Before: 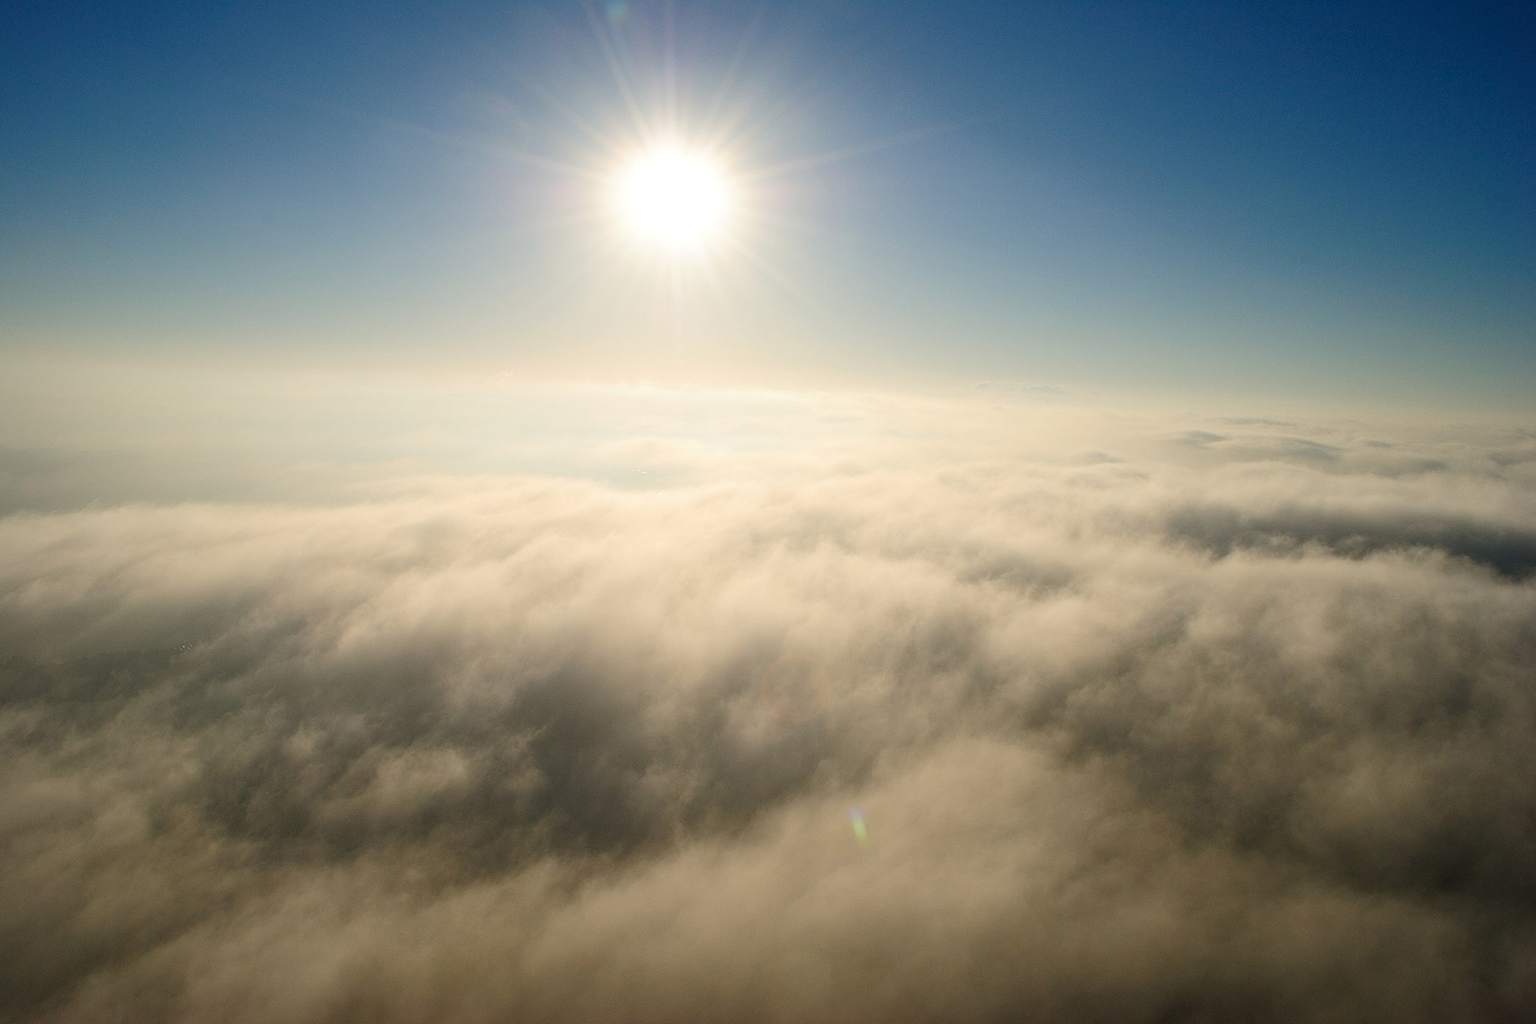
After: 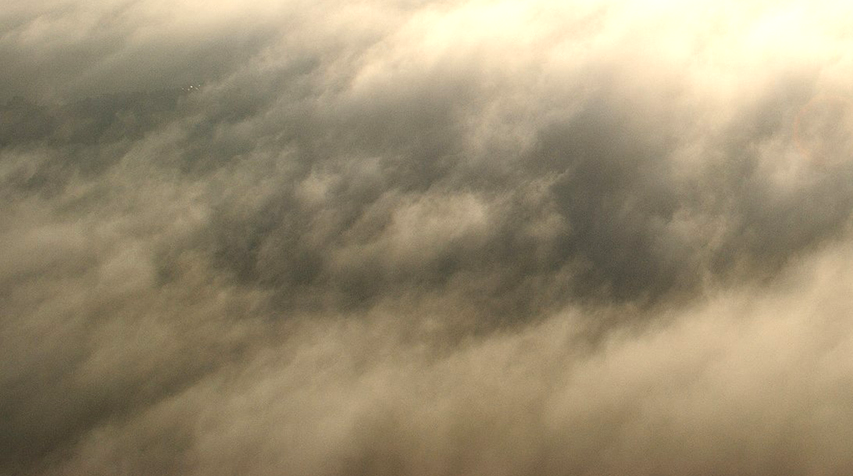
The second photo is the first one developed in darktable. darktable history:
levels: gray 50.83%, levels [0, 0.51, 1]
contrast brightness saturation: saturation -0.063
exposure: exposure 0.779 EV, compensate exposure bias true, compensate highlight preservation false
crop and rotate: top 55.098%, right 46.648%, bottom 0.203%
